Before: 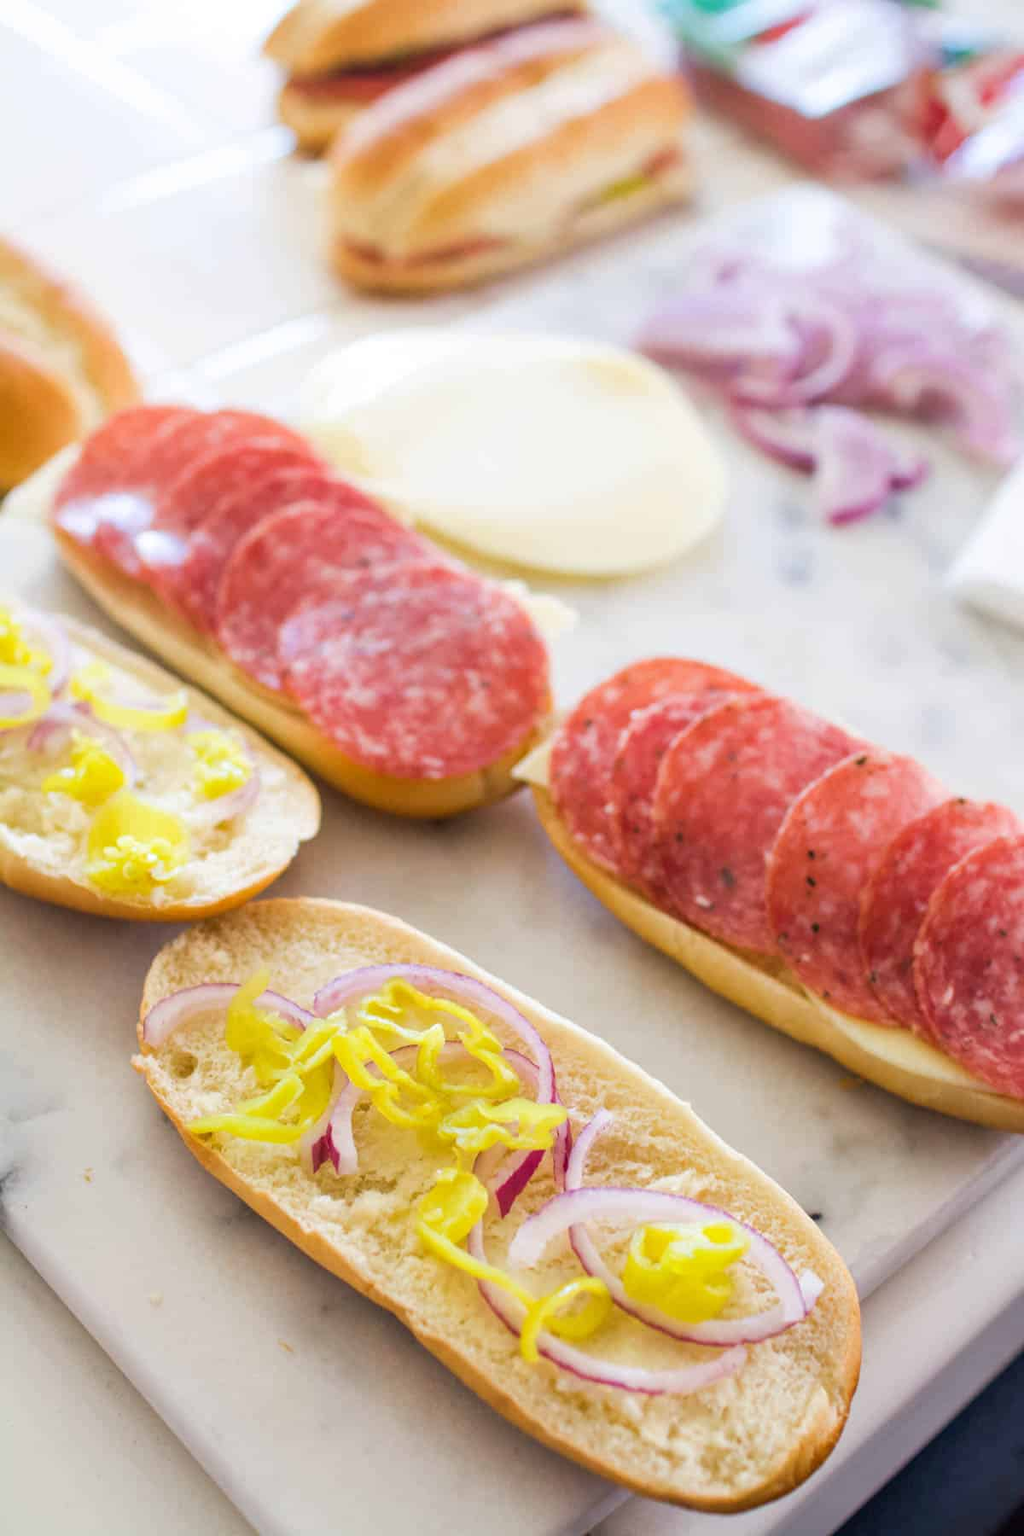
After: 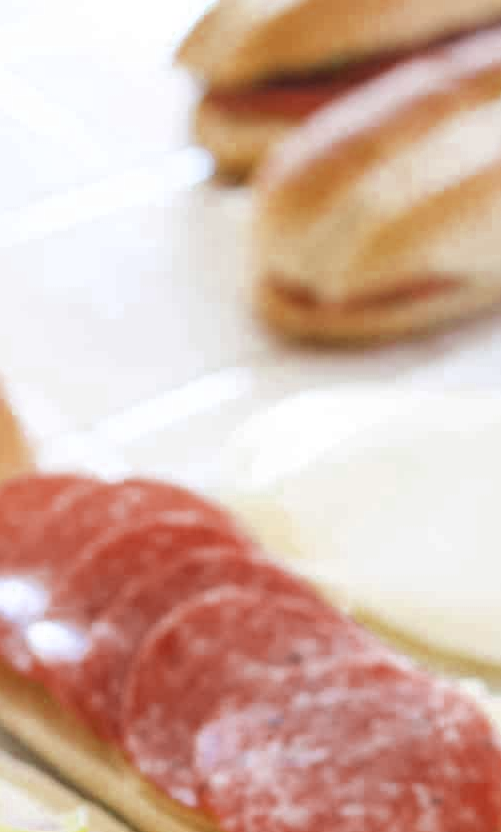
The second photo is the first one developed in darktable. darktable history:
crop and rotate: left 11.024%, top 0.083%, right 47.201%, bottom 53.657%
color zones: curves: ch0 [(0, 0.5) (0.125, 0.4) (0.25, 0.5) (0.375, 0.4) (0.5, 0.4) (0.625, 0.6) (0.75, 0.6) (0.875, 0.5)]; ch1 [(0, 0.35) (0.125, 0.45) (0.25, 0.35) (0.375, 0.35) (0.5, 0.35) (0.625, 0.35) (0.75, 0.45) (0.875, 0.35)]; ch2 [(0, 0.6) (0.125, 0.5) (0.25, 0.5) (0.375, 0.6) (0.5, 0.6) (0.625, 0.5) (0.75, 0.5) (0.875, 0.5)]
